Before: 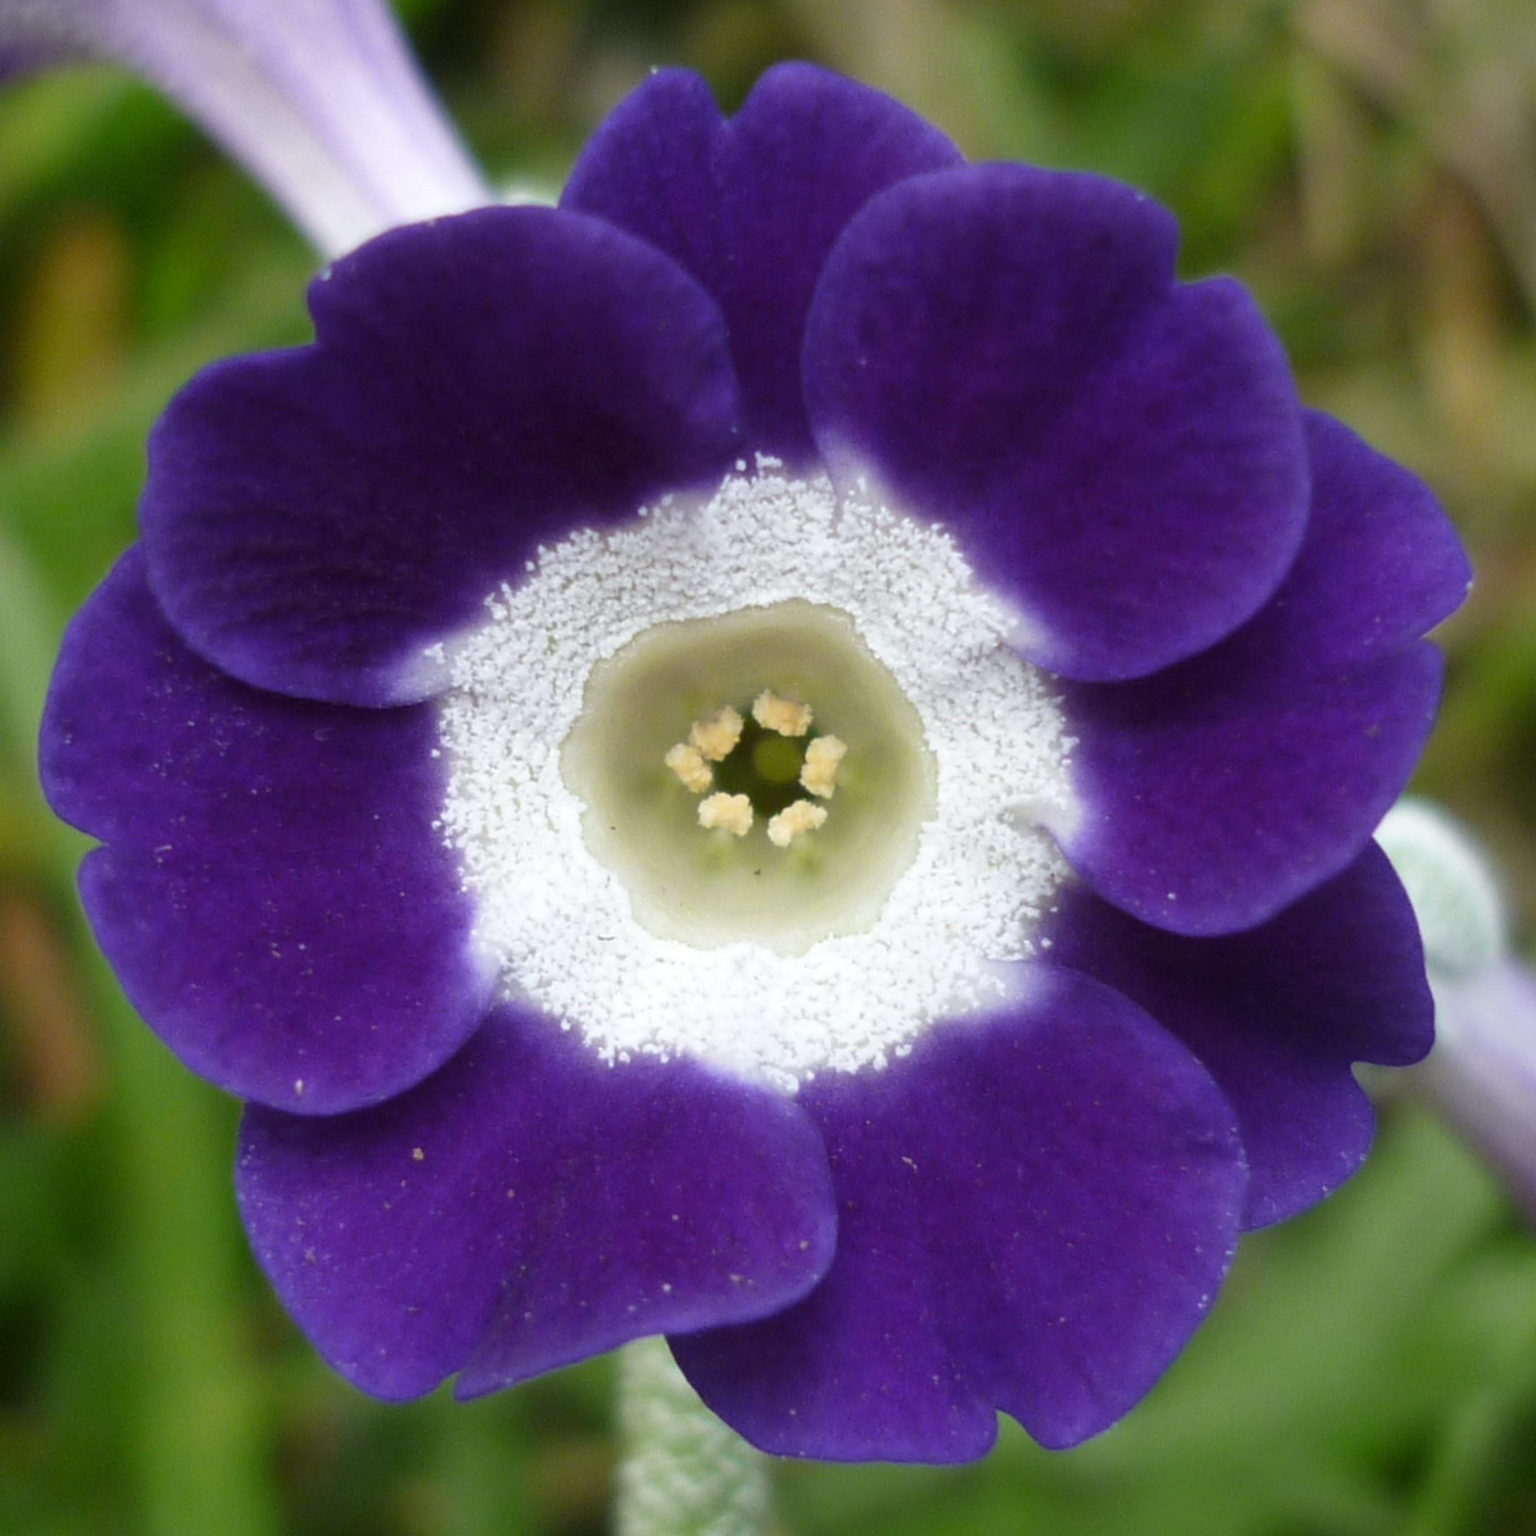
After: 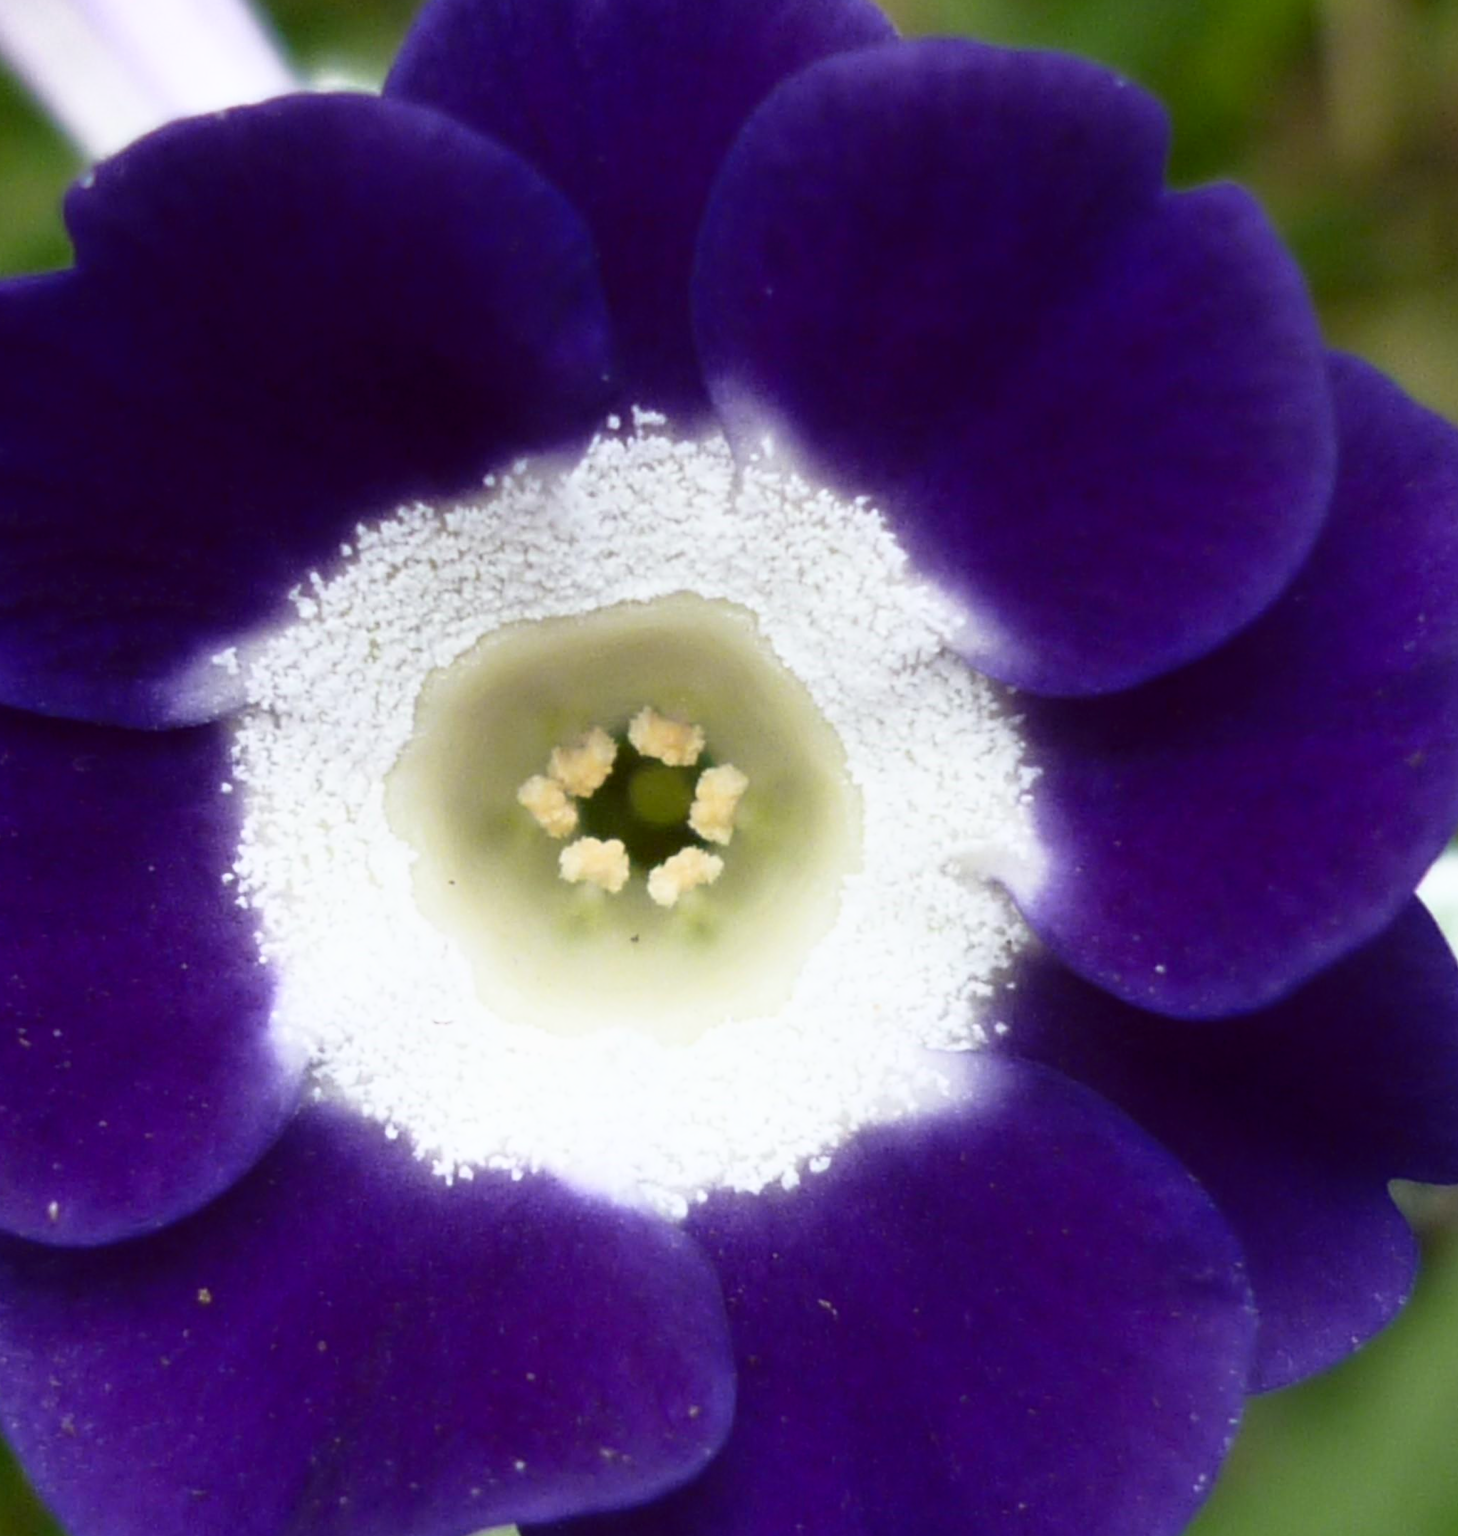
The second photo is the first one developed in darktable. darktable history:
crop: left 16.768%, top 8.653%, right 8.362%, bottom 12.485%
shadows and highlights: shadows -62.32, white point adjustment -5.22, highlights 61.59
